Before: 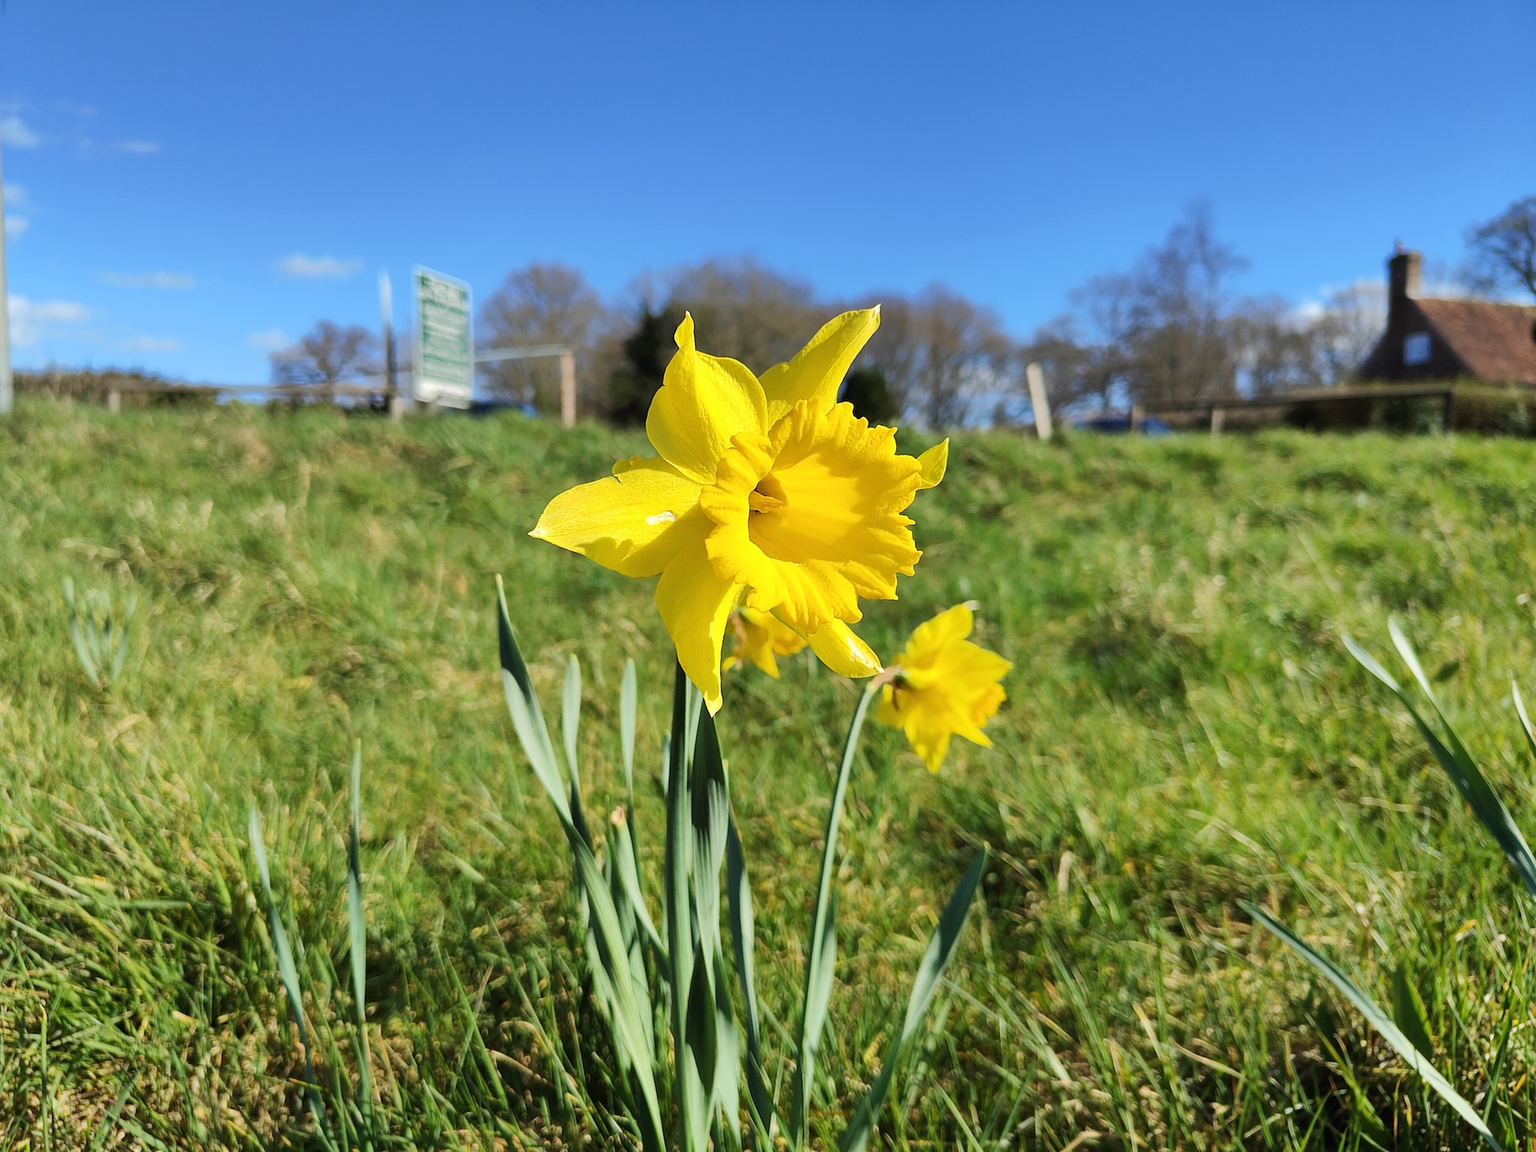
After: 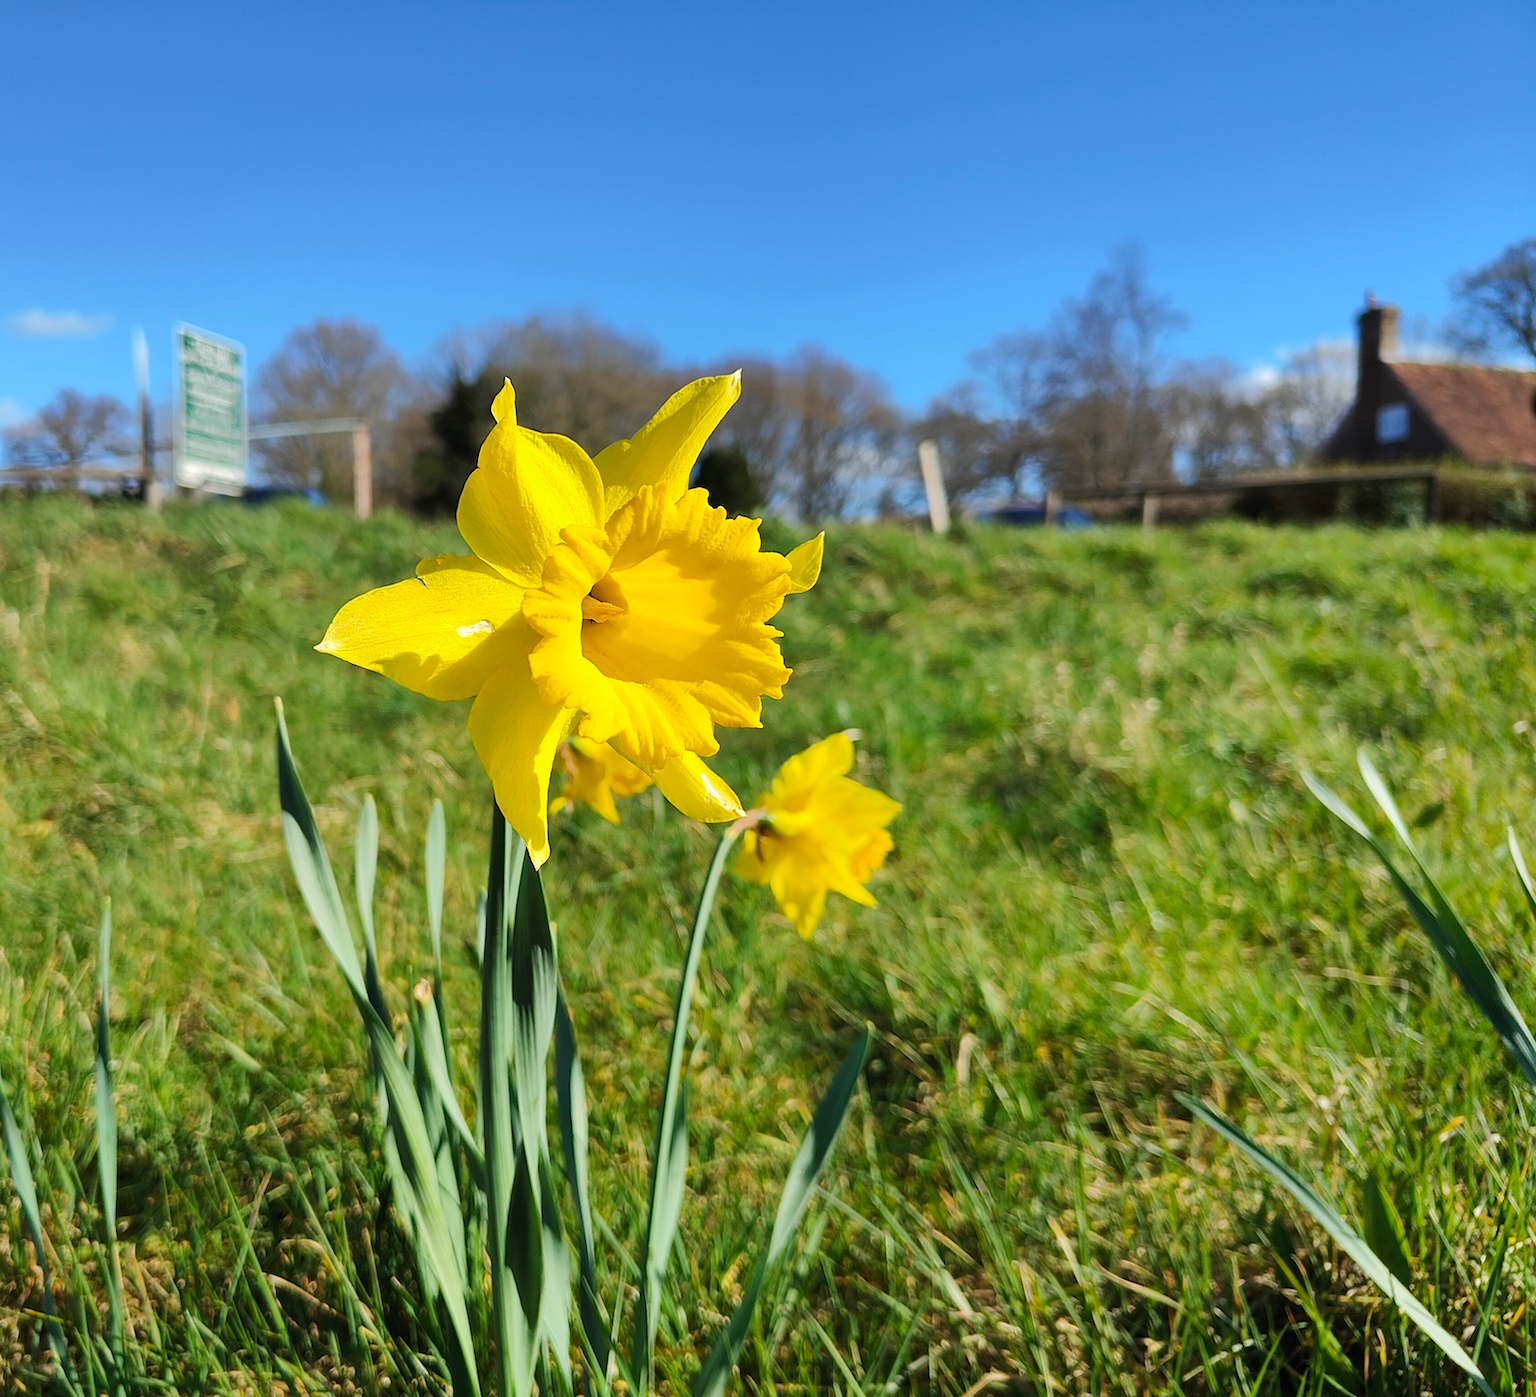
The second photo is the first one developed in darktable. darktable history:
color zones: curves: ch0 [(0, 0.613) (0.01, 0.613) (0.245, 0.448) (0.498, 0.529) (0.642, 0.665) (0.879, 0.777) (0.99, 0.613)]; ch1 [(0, 0) (0.143, 0) (0.286, 0) (0.429, 0) (0.571, 0) (0.714, 0) (0.857, 0)], mix -93.41%
crop: left 17.582%, bottom 0.031%
